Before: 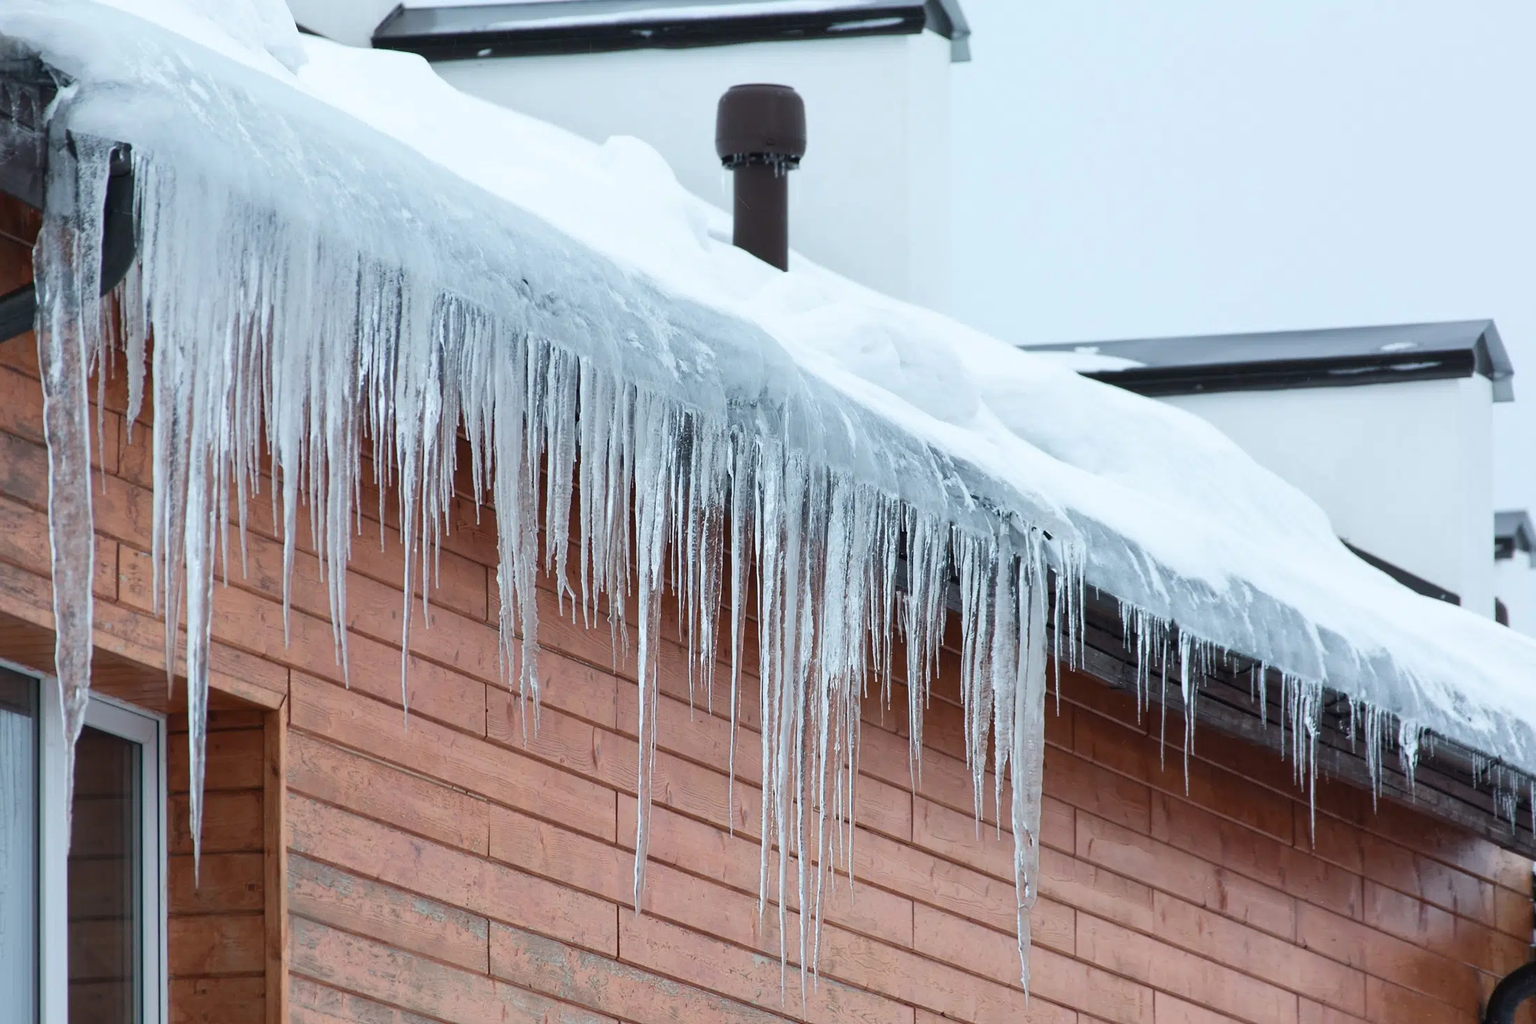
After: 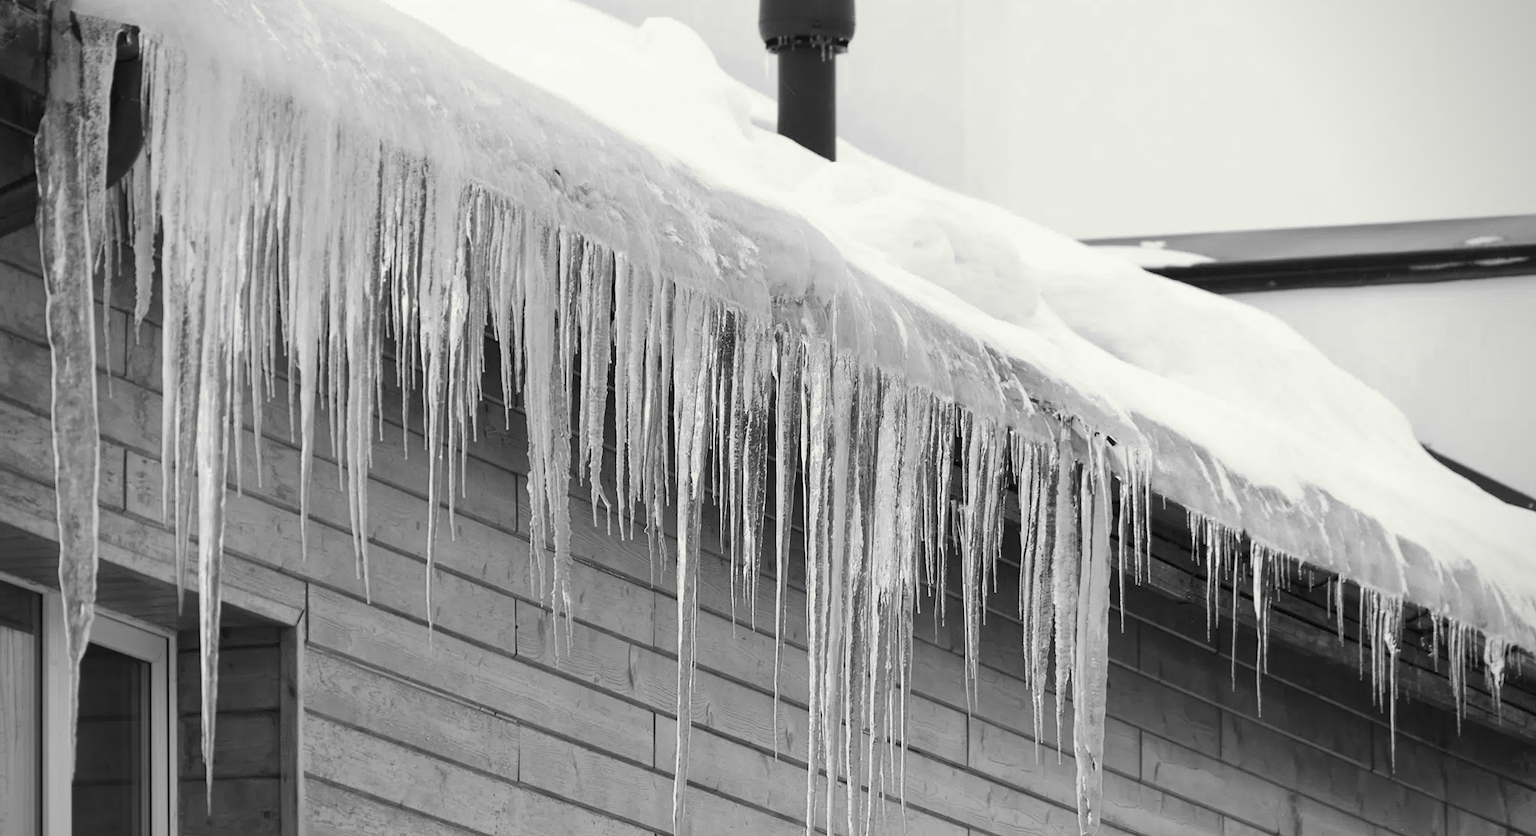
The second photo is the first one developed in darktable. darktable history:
monochrome: on, module defaults
crop and rotate: angle 0.03°, top 11.643%, right 5.651%, bottom 11.189%
vignetting: on, module defaults
split-toning: shadows › saturation 0.61, highlights › saturation 0.58, balance -28.74, compress 87.36%
